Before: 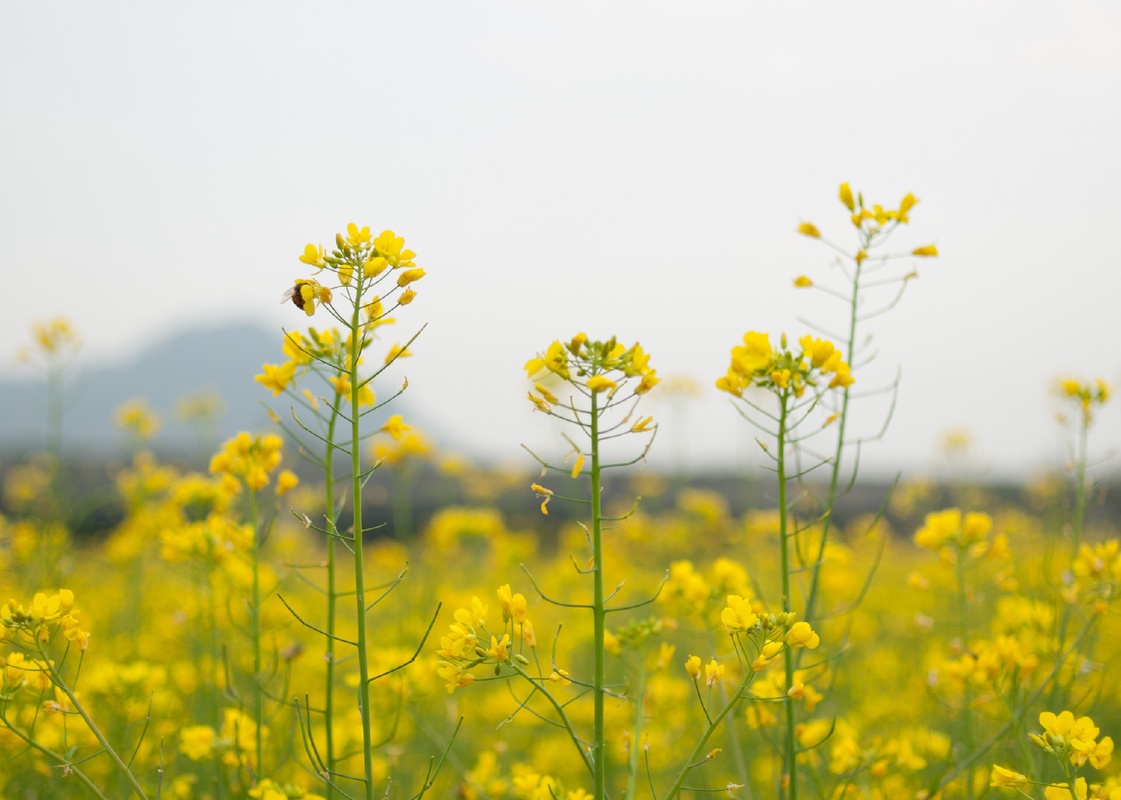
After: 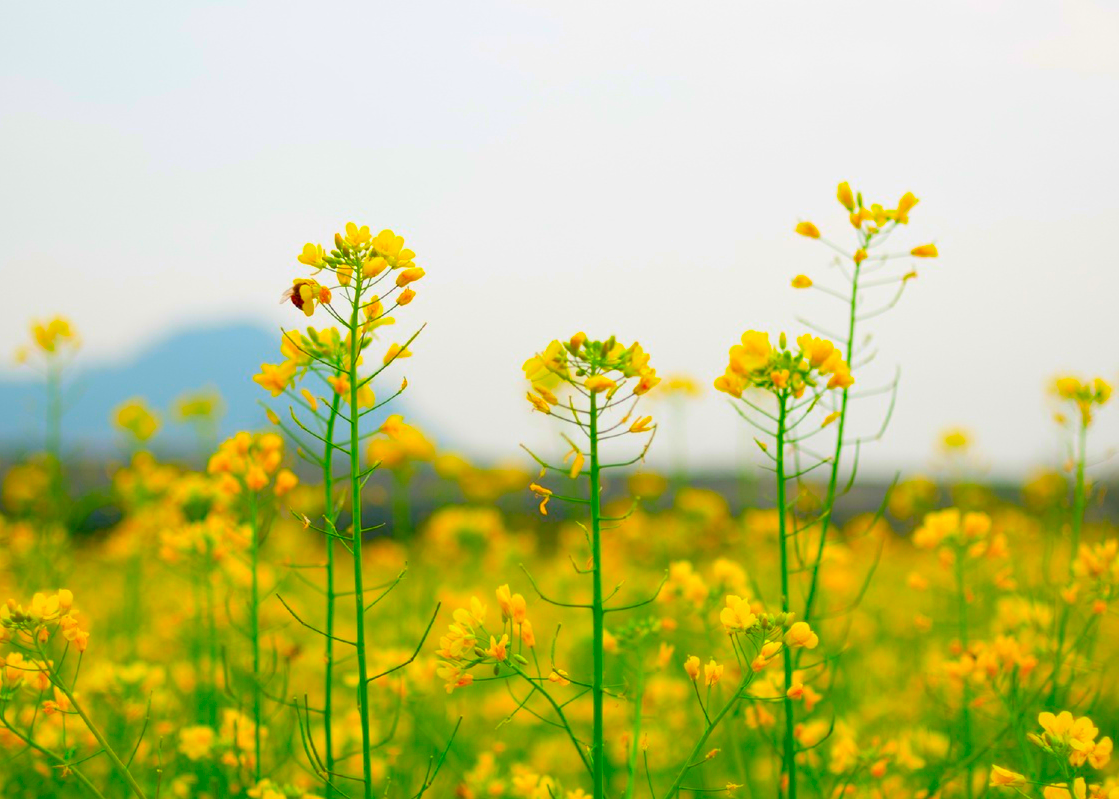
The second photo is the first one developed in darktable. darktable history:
crop and rotate: left 0.126%
color correction: saturation 3
white balance: red 1, blue 1
